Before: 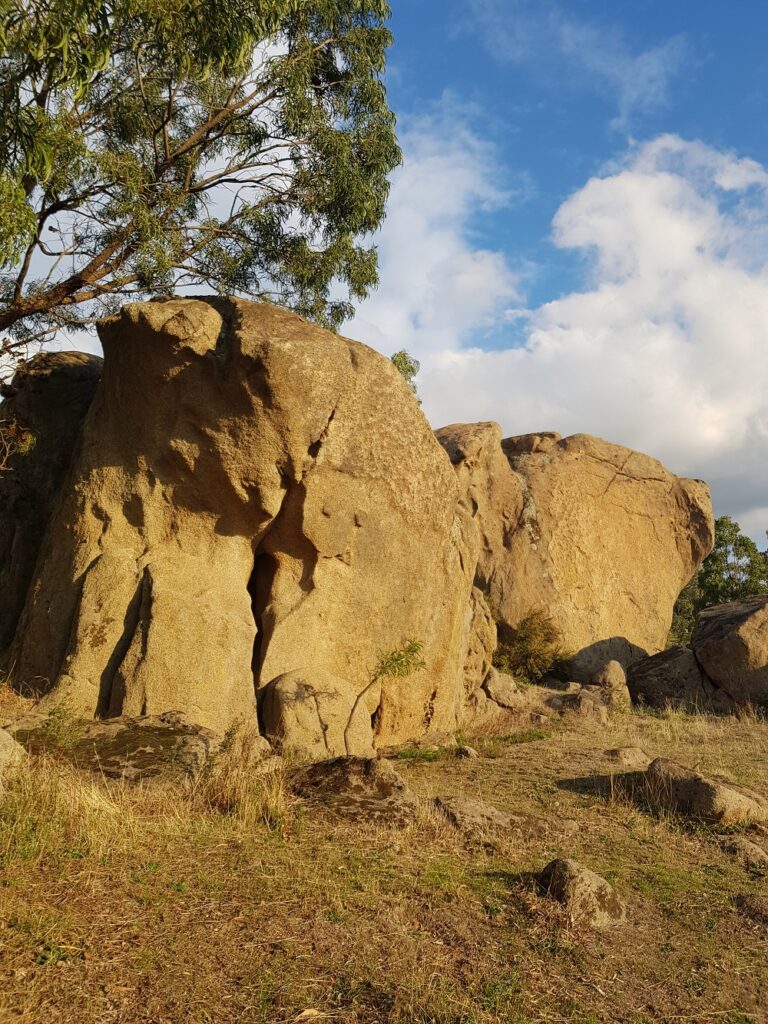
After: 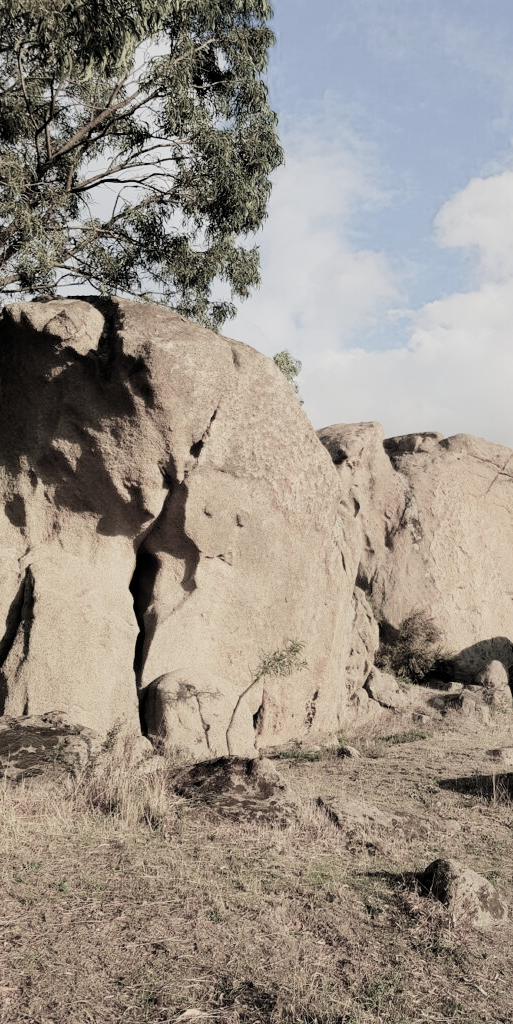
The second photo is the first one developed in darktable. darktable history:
crop: left 15.399%, right 17.732%
exposure: black level correction 0.001, exposure 0.498 EV, compensate highlight preservation false
filmic rgb: black relative exposure -5.15 EV, white relative exposure 3.98 EV, threshold 2.97 EV, hardness 2.9, contrast 1.197, highlights saturation mix -29.13%, color science v5 (2021), contrast in shadows safe, contrast in highlights safe, enable highlight reconstruction true
